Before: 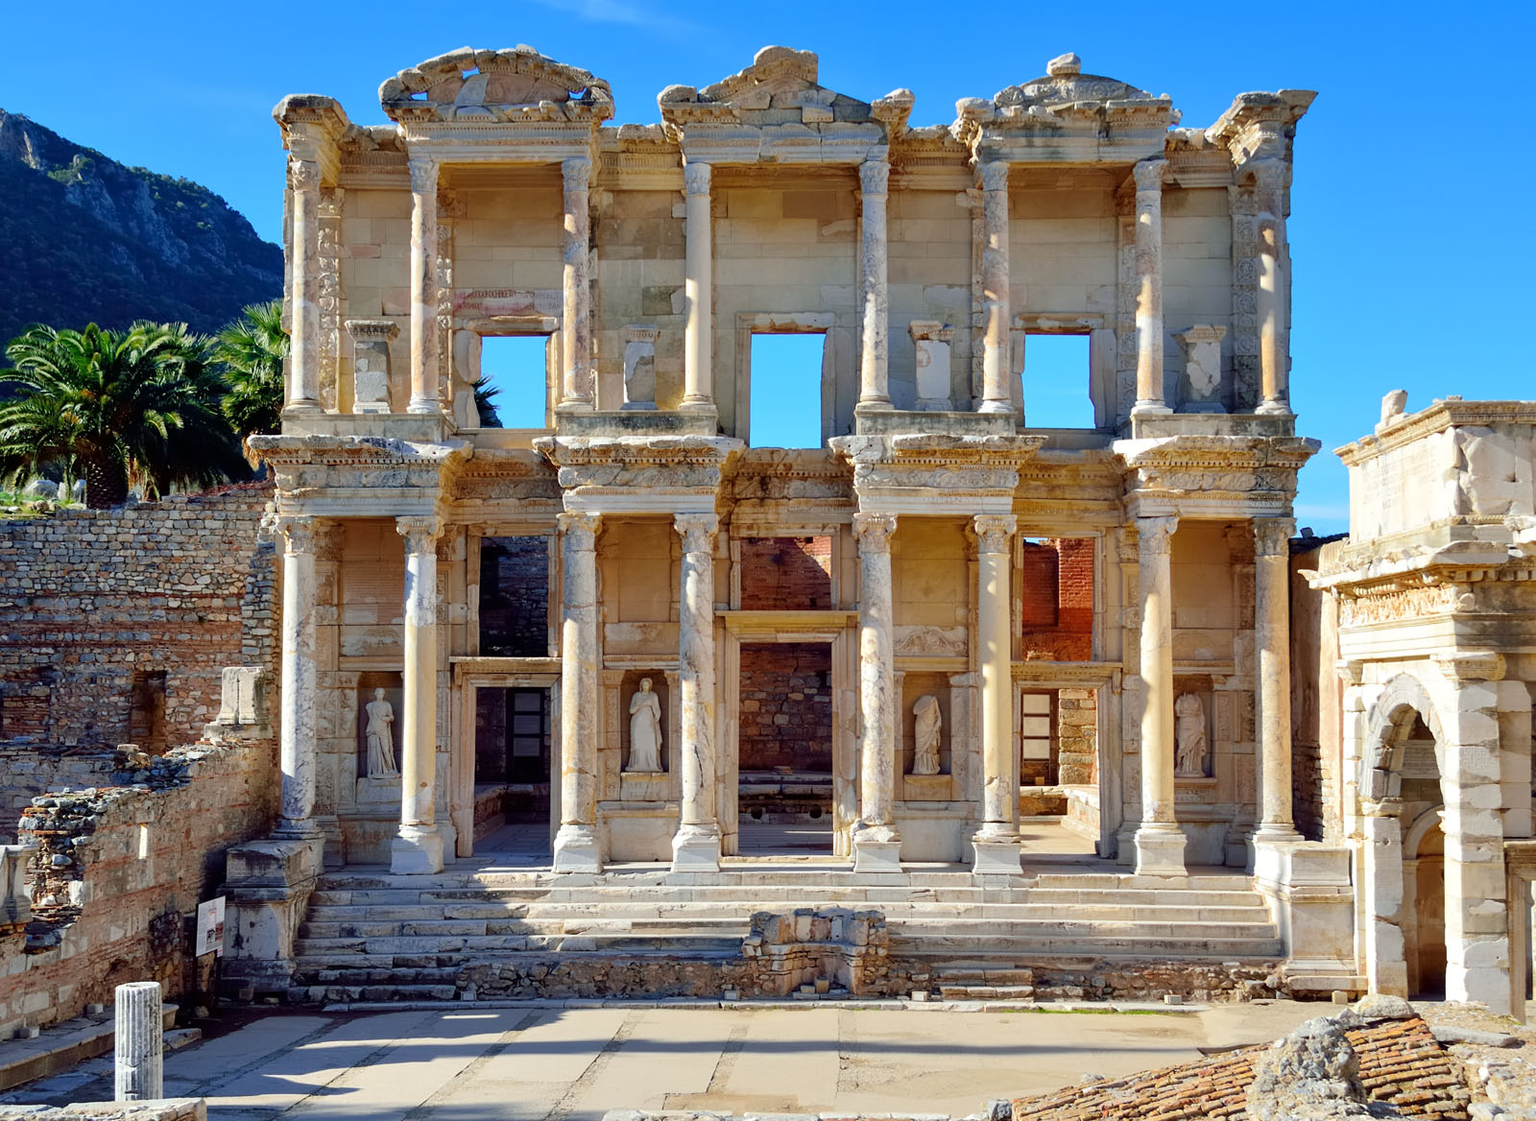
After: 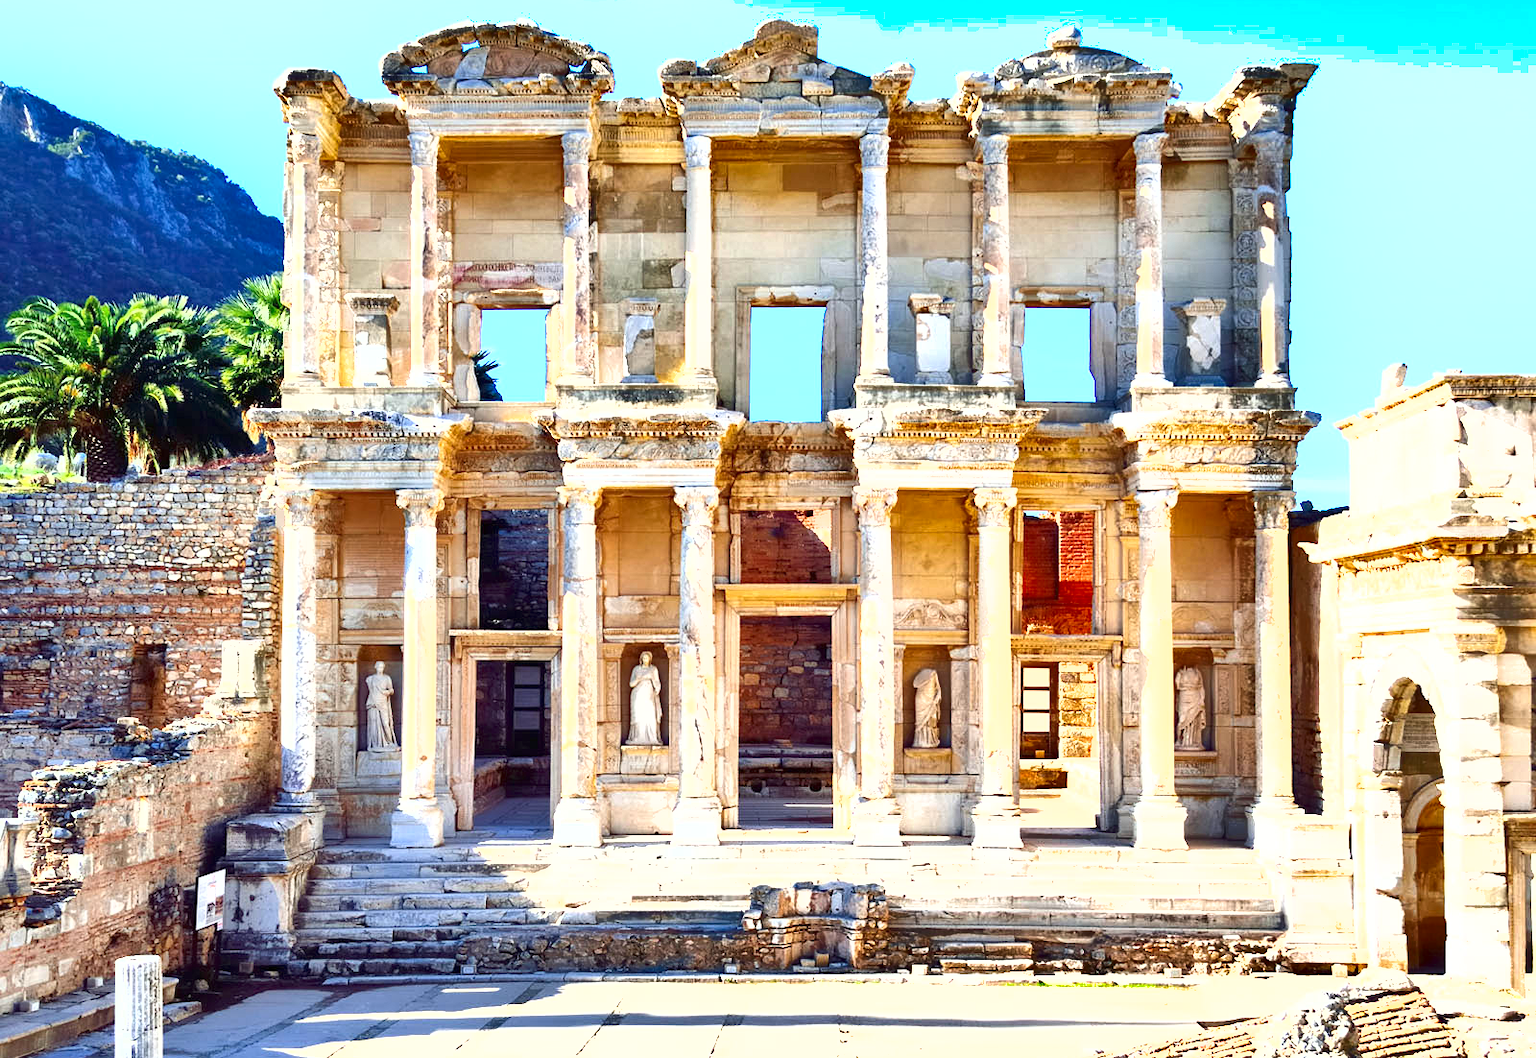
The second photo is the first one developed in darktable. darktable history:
shadows and highlights: shadows 40, highlights -54, highlights color adjustment 46%, low approximation 0.01, soften with gaussian
crop and rotate: top 2.479%, bottom 3.018%
exposure: black level correction 0, exposure 1.675 EV, compensate exposure bias true, compensate highlight preservation false
